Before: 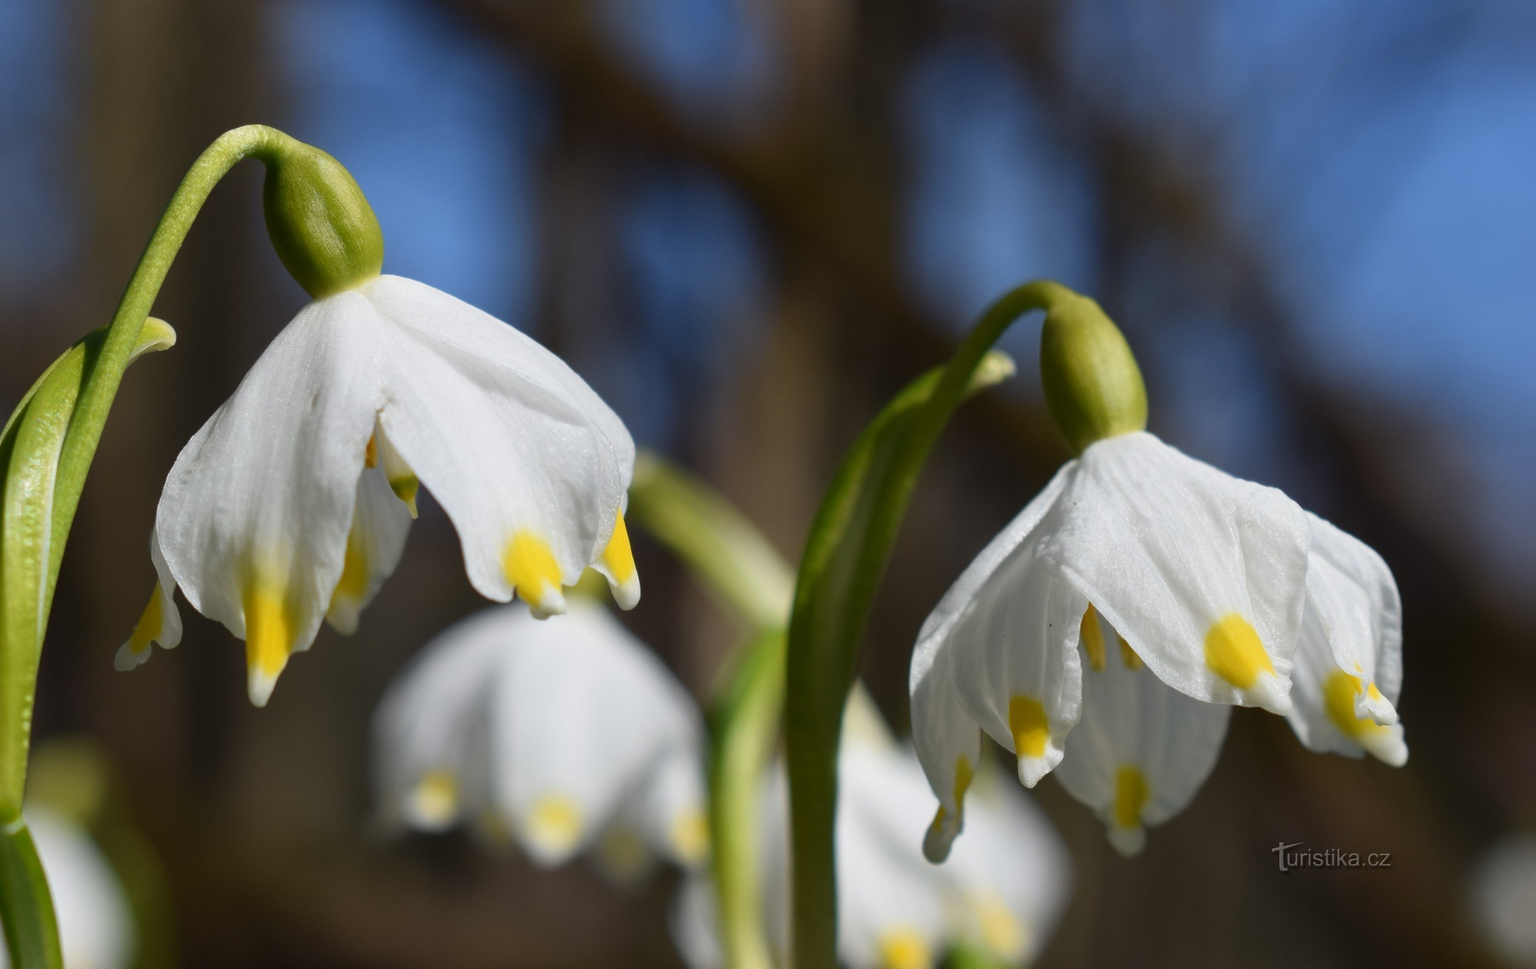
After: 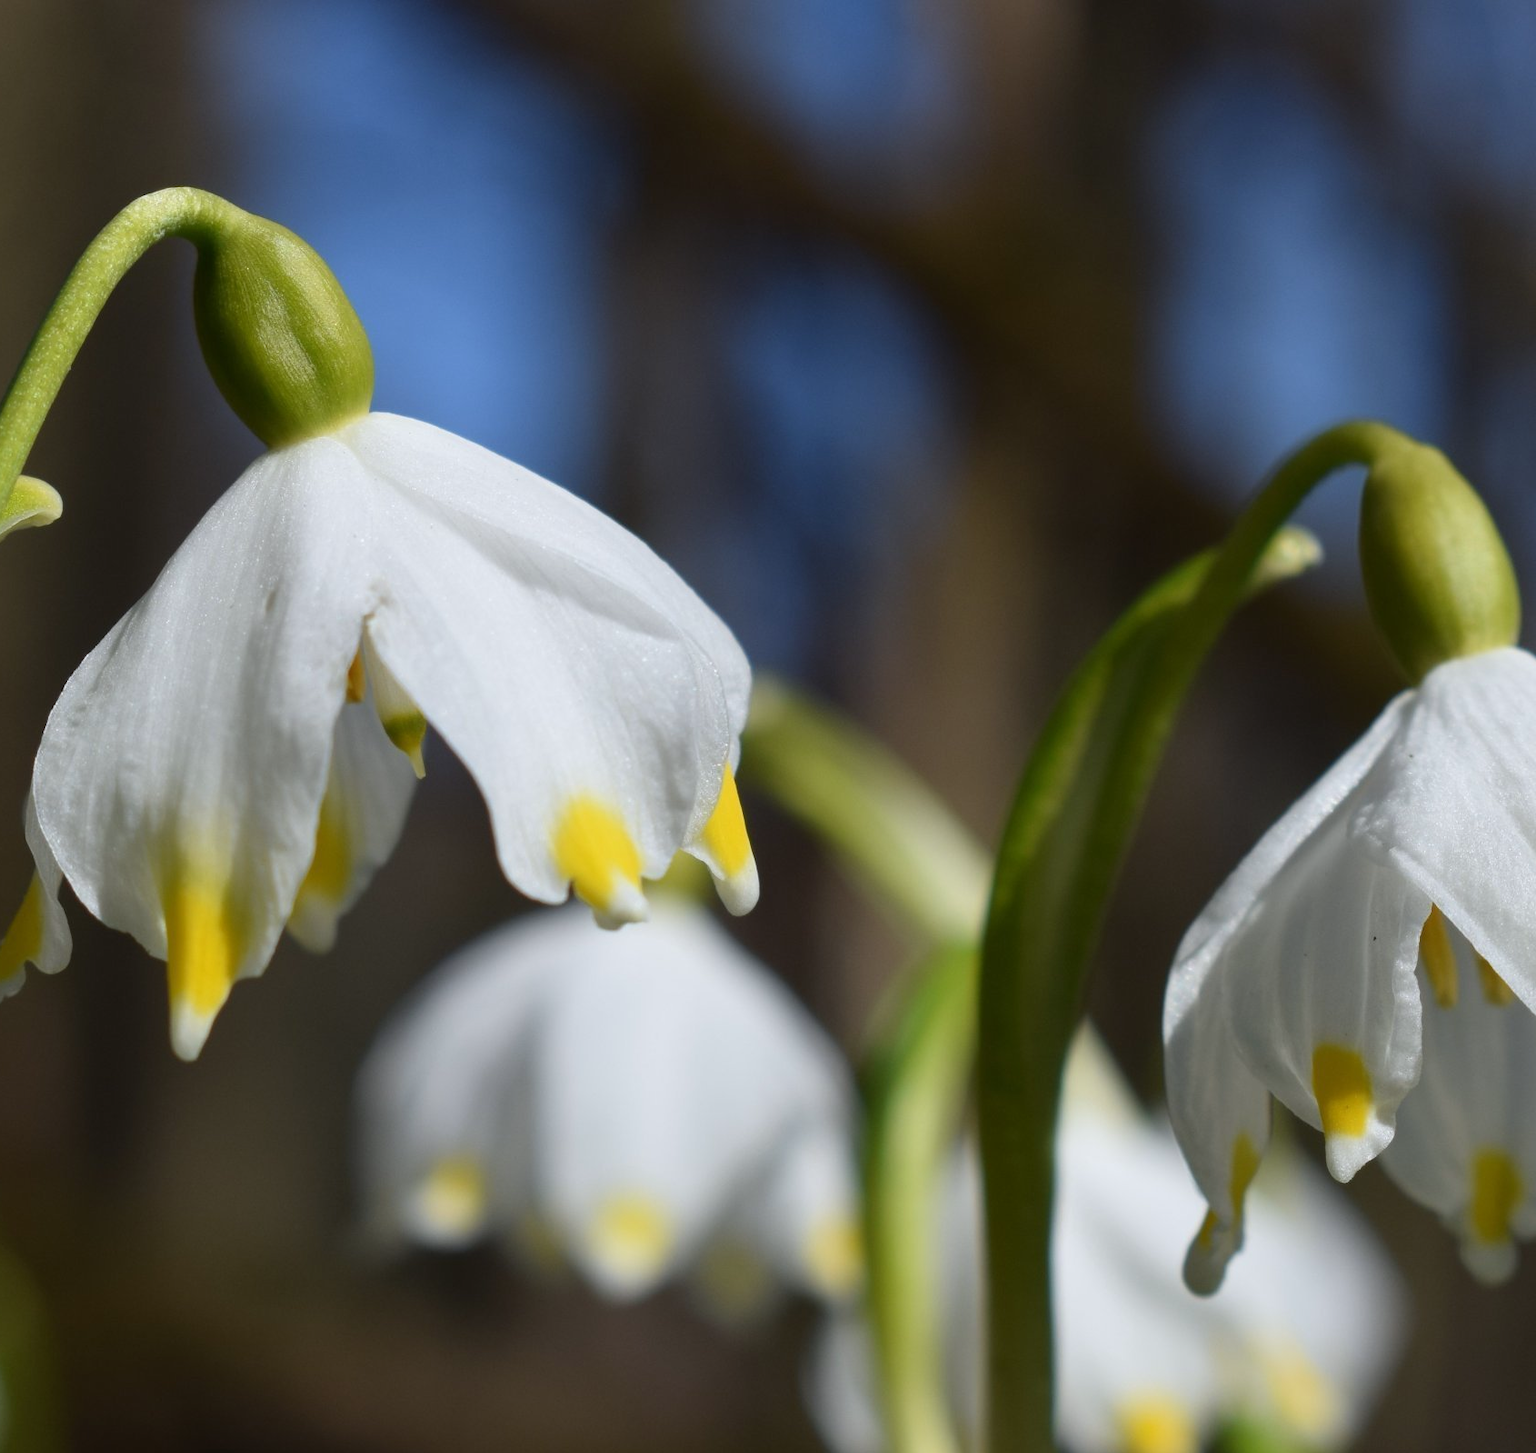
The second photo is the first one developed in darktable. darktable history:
white balance: red 0.982, blue 1.018
crop and rotate: left 8.786%, right 24.548%
